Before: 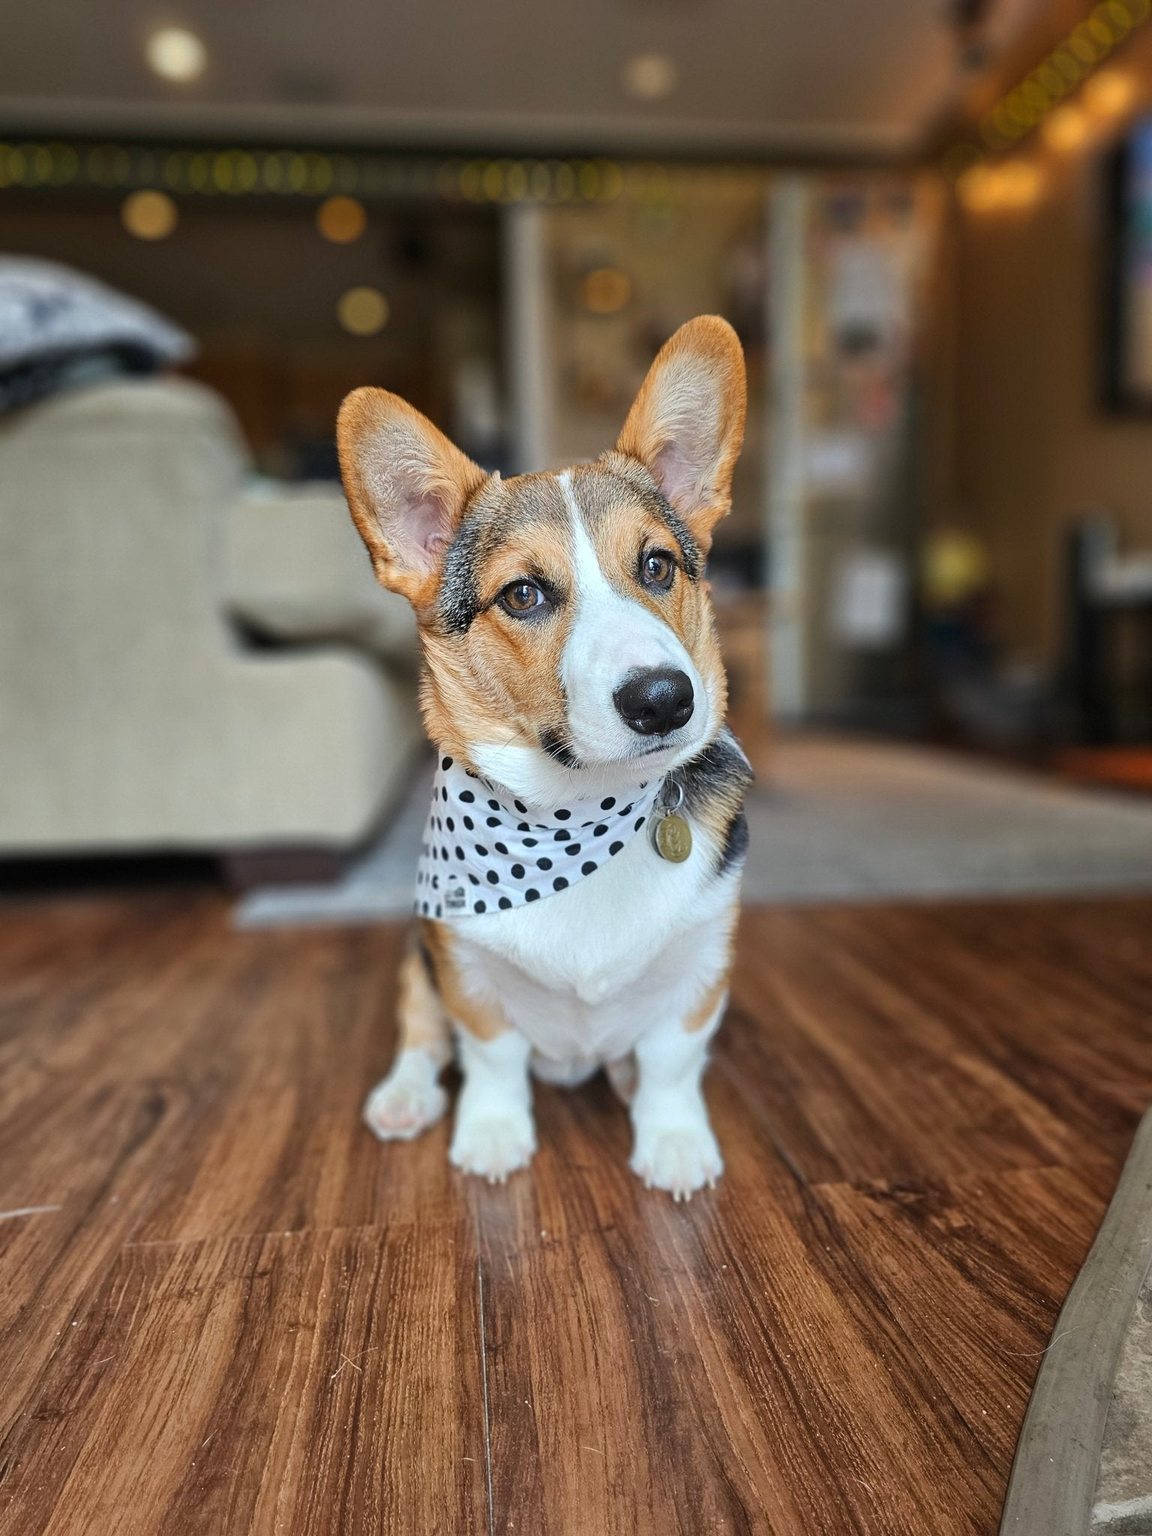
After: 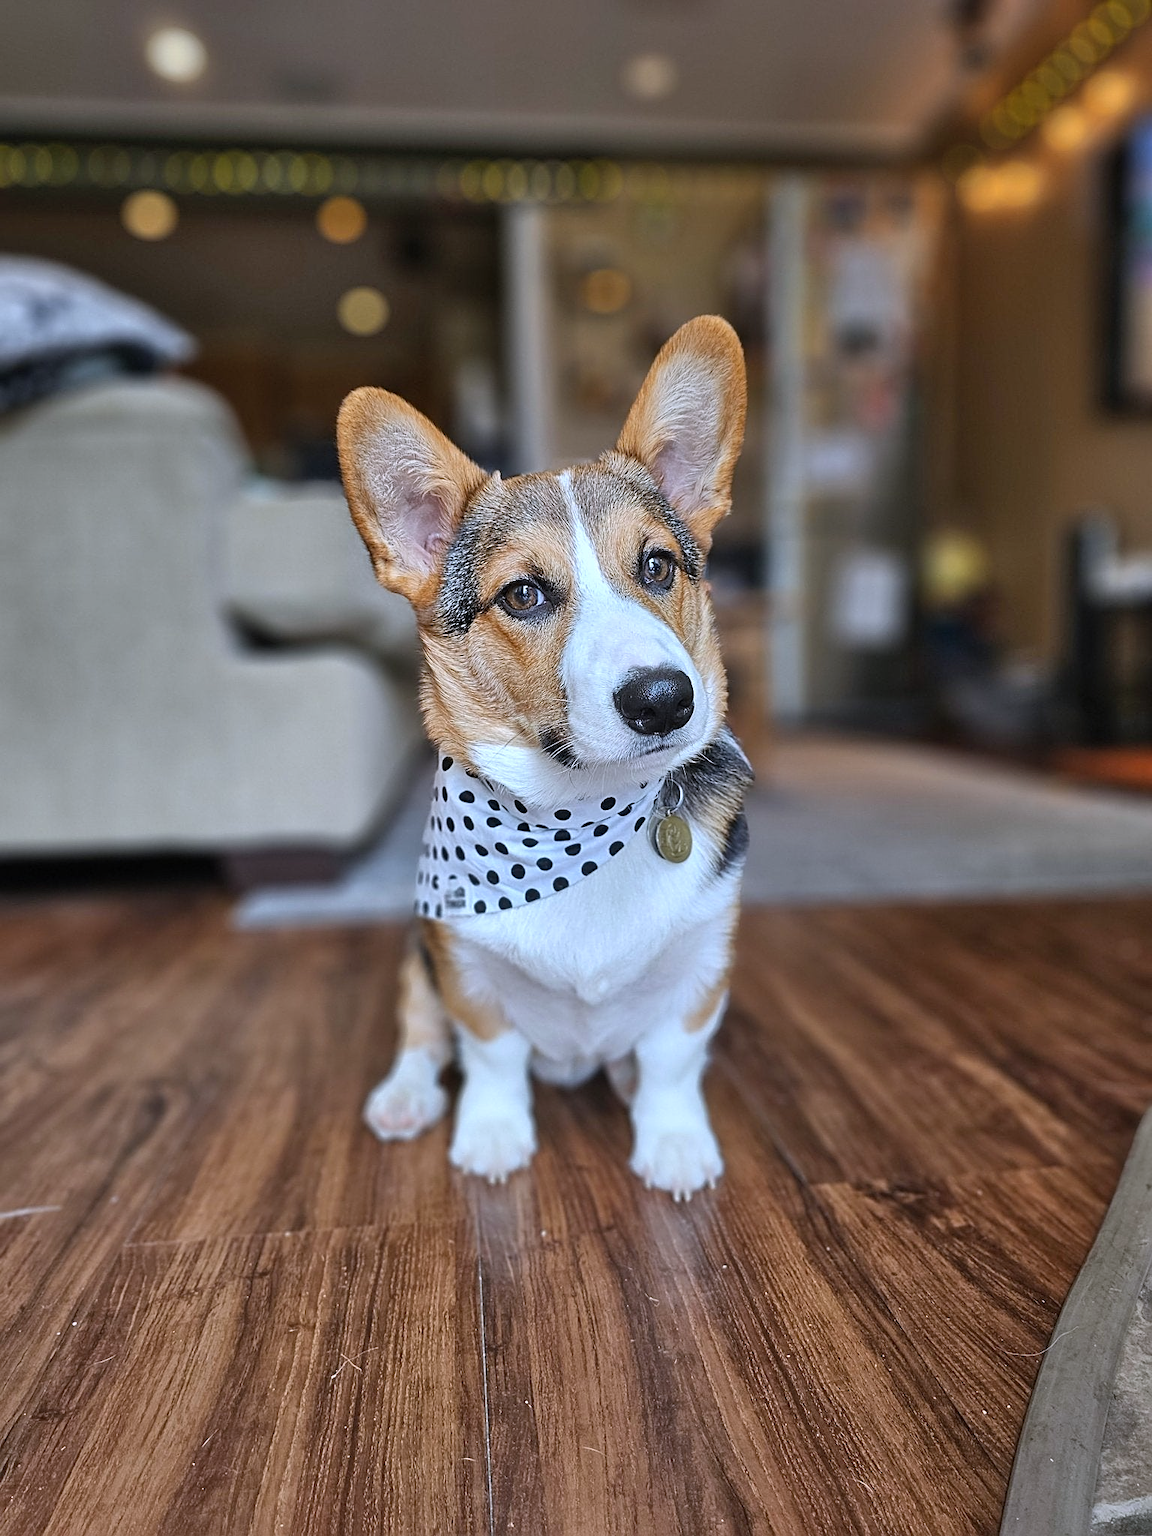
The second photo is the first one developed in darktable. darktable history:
white balance: red 0.967, blue 1.119, emerald 0.756
shadows and highlights: low approximation 0.01, soften with gaussian
base curve: curves: ch0 [(0, 0) (0.303, 0.277) (1, 1)]
sharpen: on, module defaults
contrast brightness saturation: saturation -0.05
